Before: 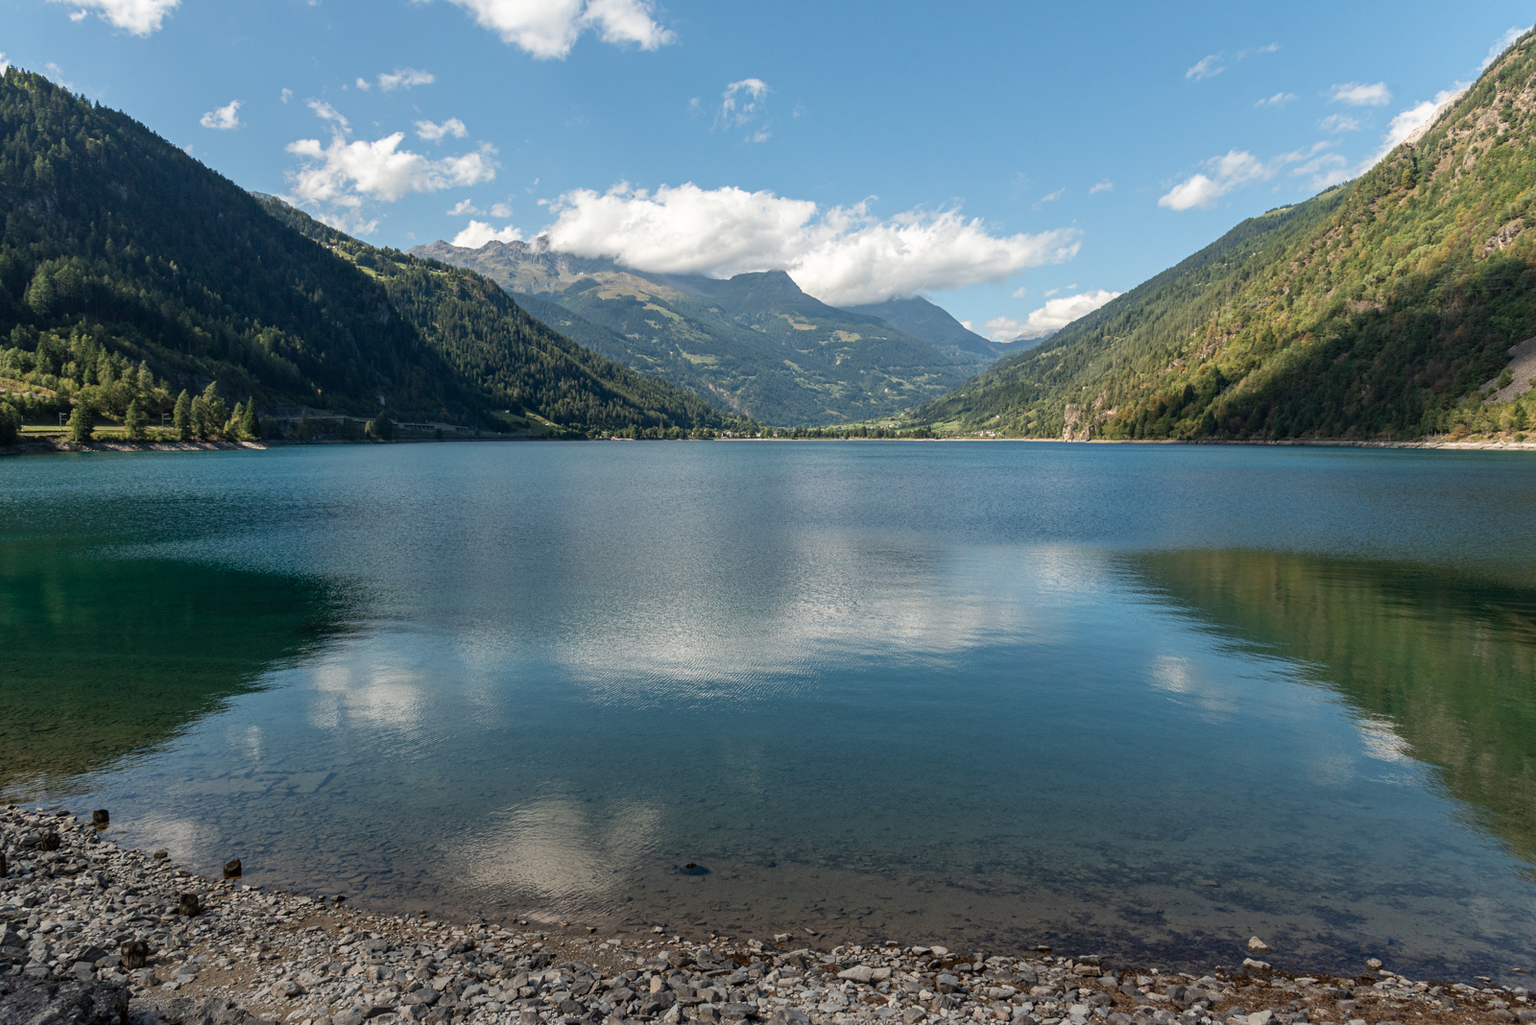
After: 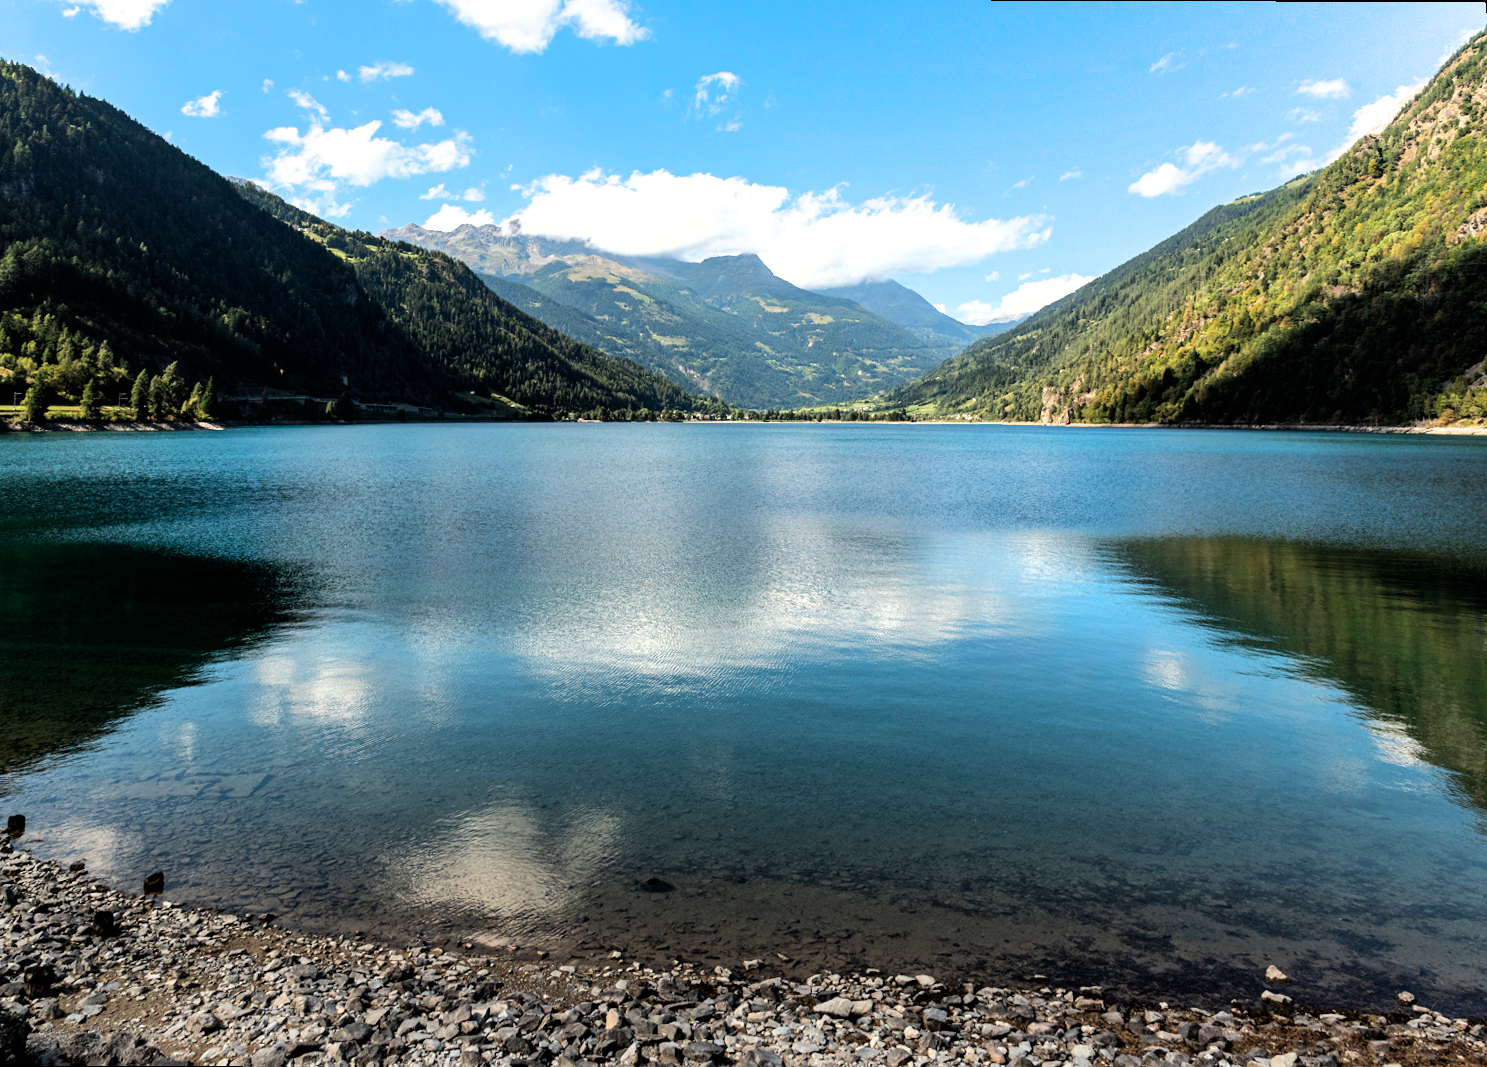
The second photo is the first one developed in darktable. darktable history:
color balance rgb: perceptual saturation grading › global saturation 25%, perceptual brilliance grading › mid-tones 10%, perceptual brilliance grading › shadows 15%, global vibrance 20%
rotate and perspective: rotation 0.215°, lens shift (vertical) -0.139, crop left 0.069, crop right 0.939, crop top 0.002, crop bottom 0.996
filmic rgb: black relative exposure -8.2 EV, white relative exposure 2.2 EV, threshold 3 EV, hardness 7.11, latitude 85.74%, contrast 1.696, highlights saturation mix -4%, shadows ↔ highlights balance -2.69%, color science v5 (2021), contrast in shadows safe, contrast in highlights safe, enable highlight reconstruction true
